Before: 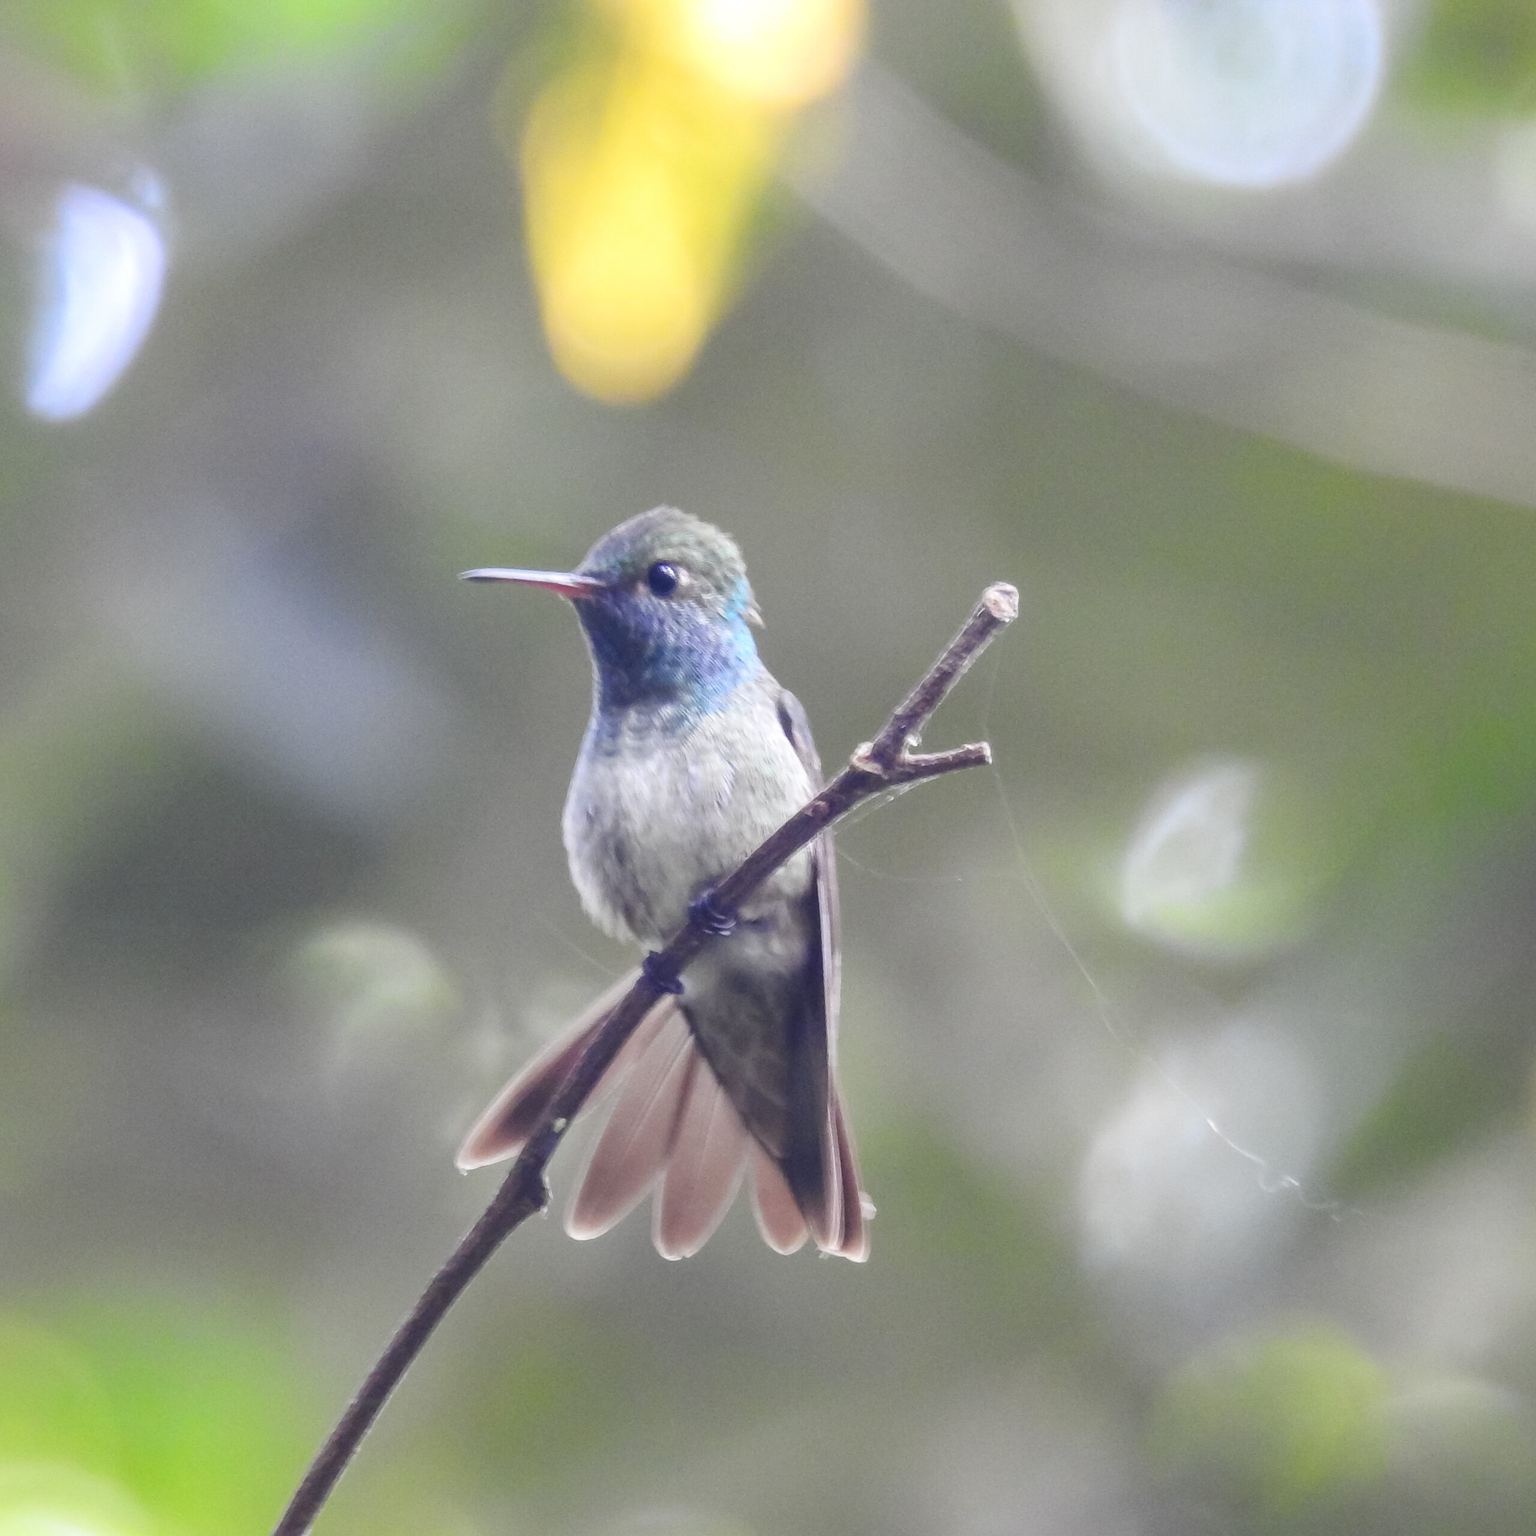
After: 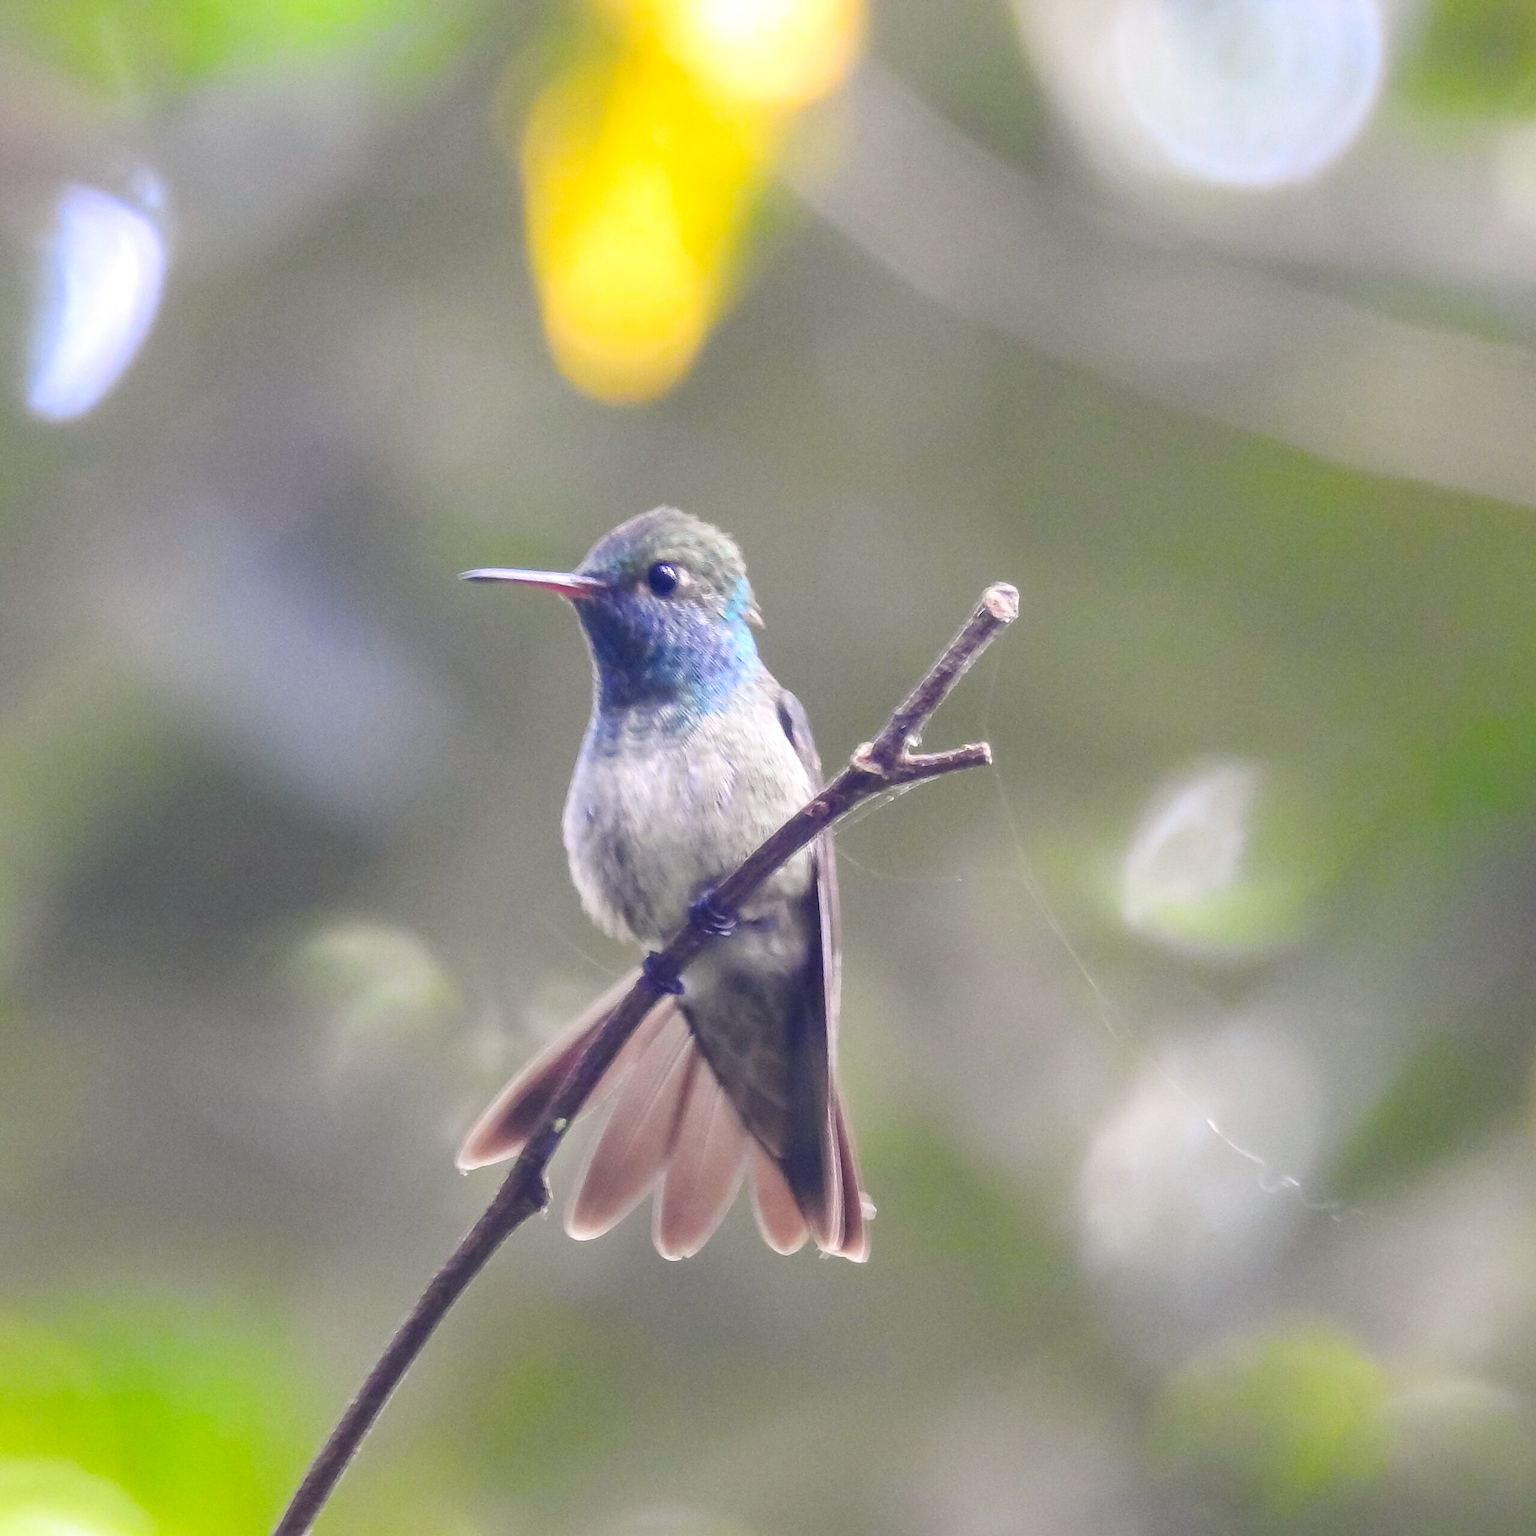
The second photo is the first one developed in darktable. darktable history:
sharpen: radius 1.053, threshold 1.042
color balance rgb: highlights gain › luminance 6.995%, highlights gain › chroma 0.936%, highlights gain › hue 48.49°, perceptual saturation grading › global saturation 30.337%
